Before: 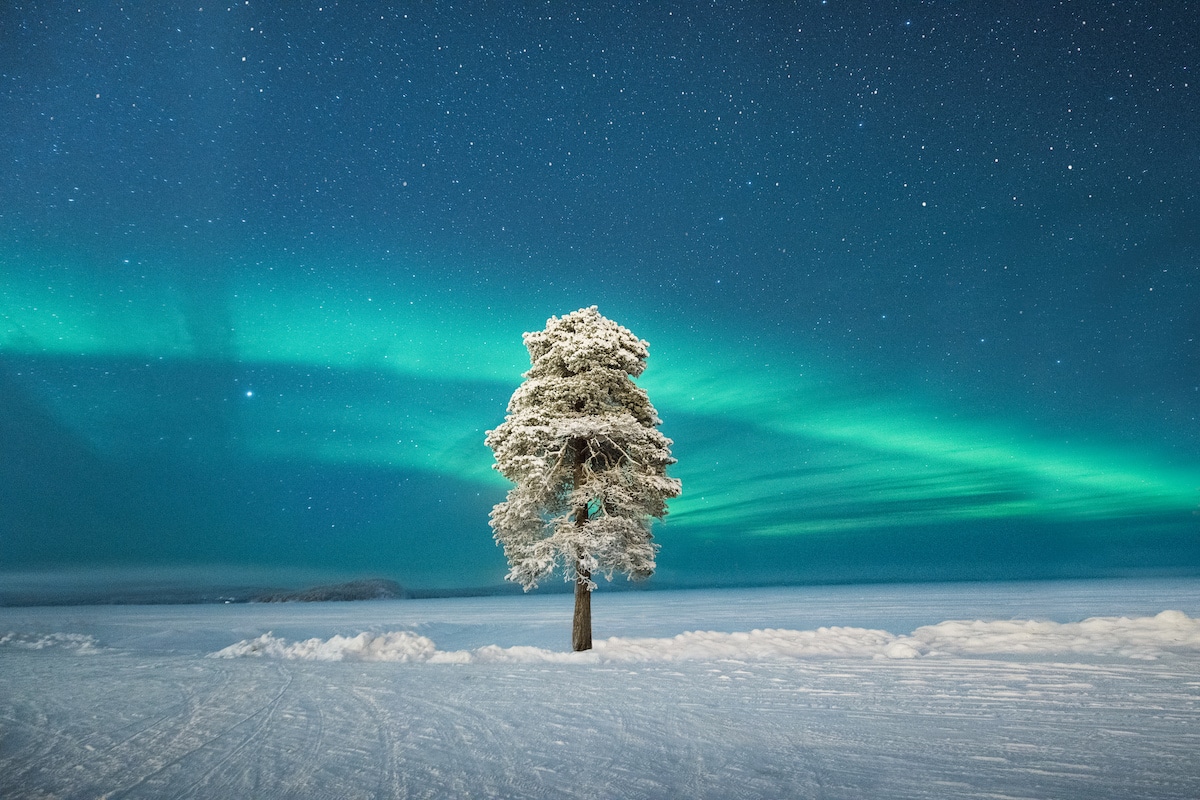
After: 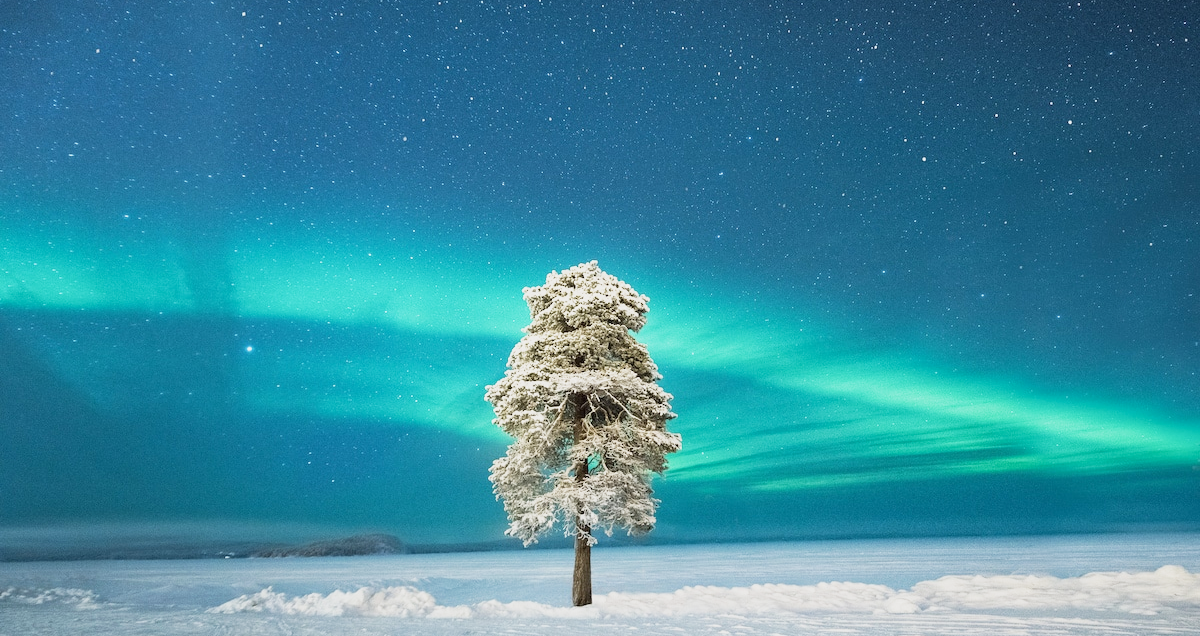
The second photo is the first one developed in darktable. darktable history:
crop and rotate: top 5.662%, bottom 14.798%
base curve: curves: ch0 [(0, 0) (0.088, 0.125) (0.176, 0.251) (0.354, 0.501) (0.613, 0.749) (1, 0.877)], preserve colors none
